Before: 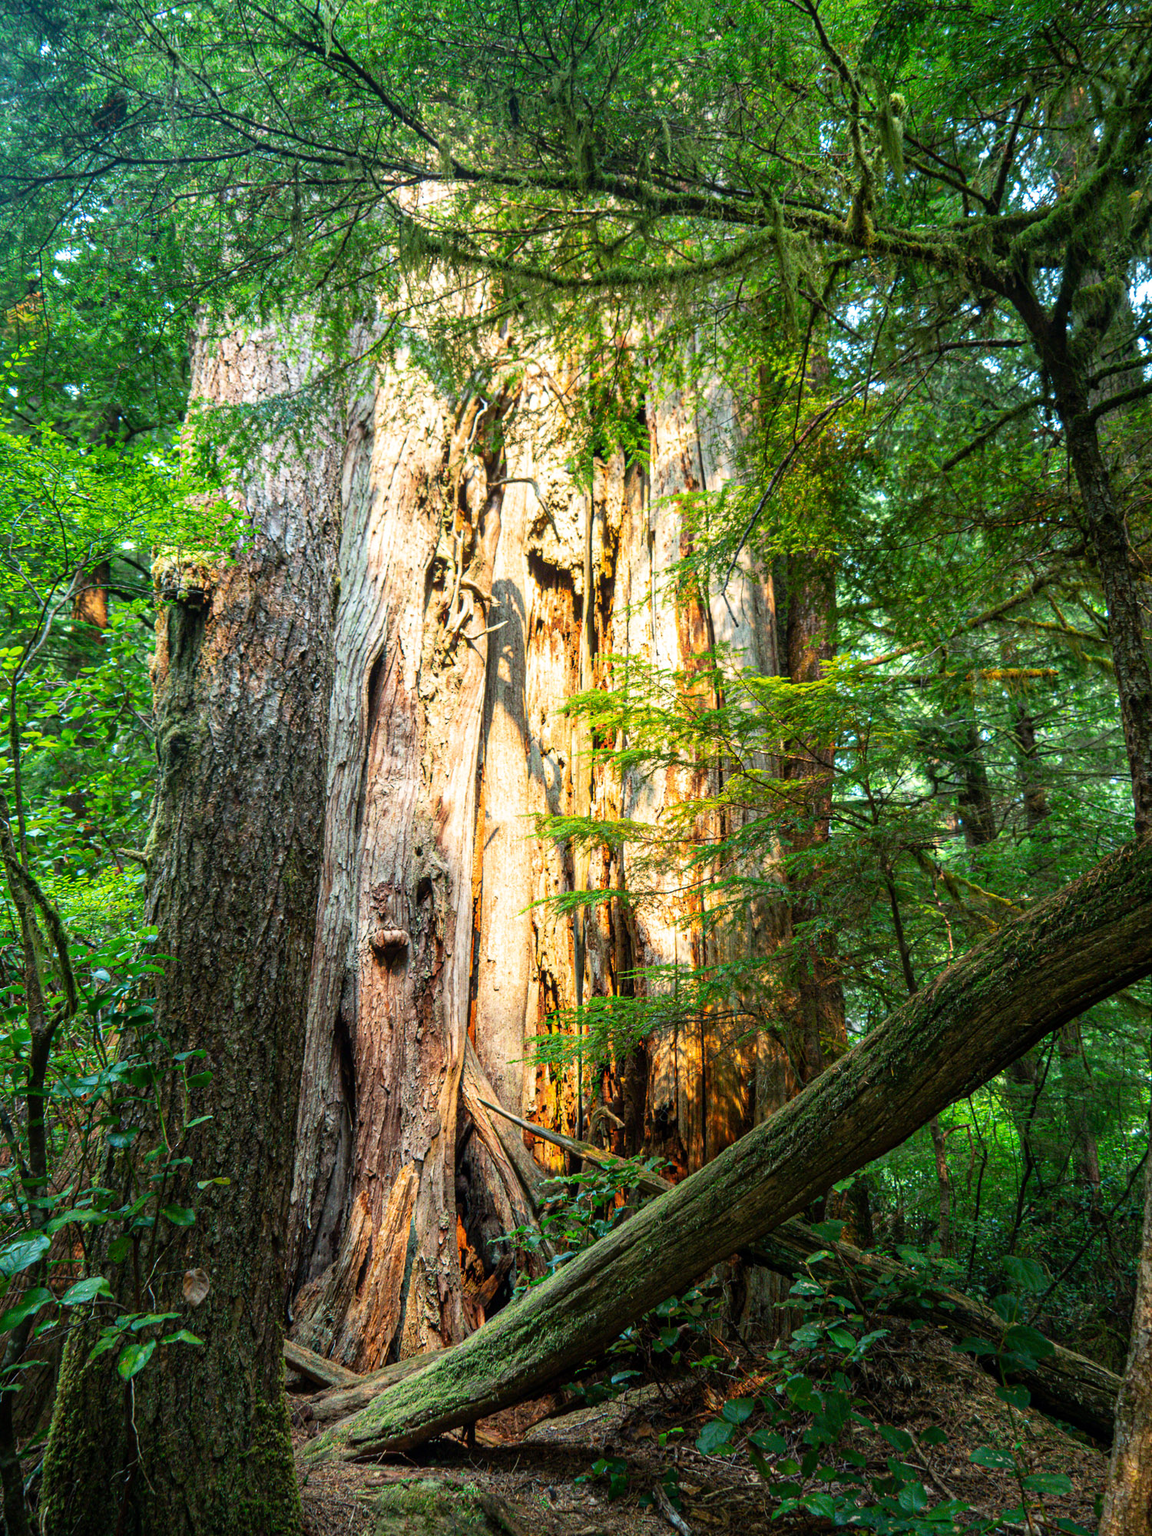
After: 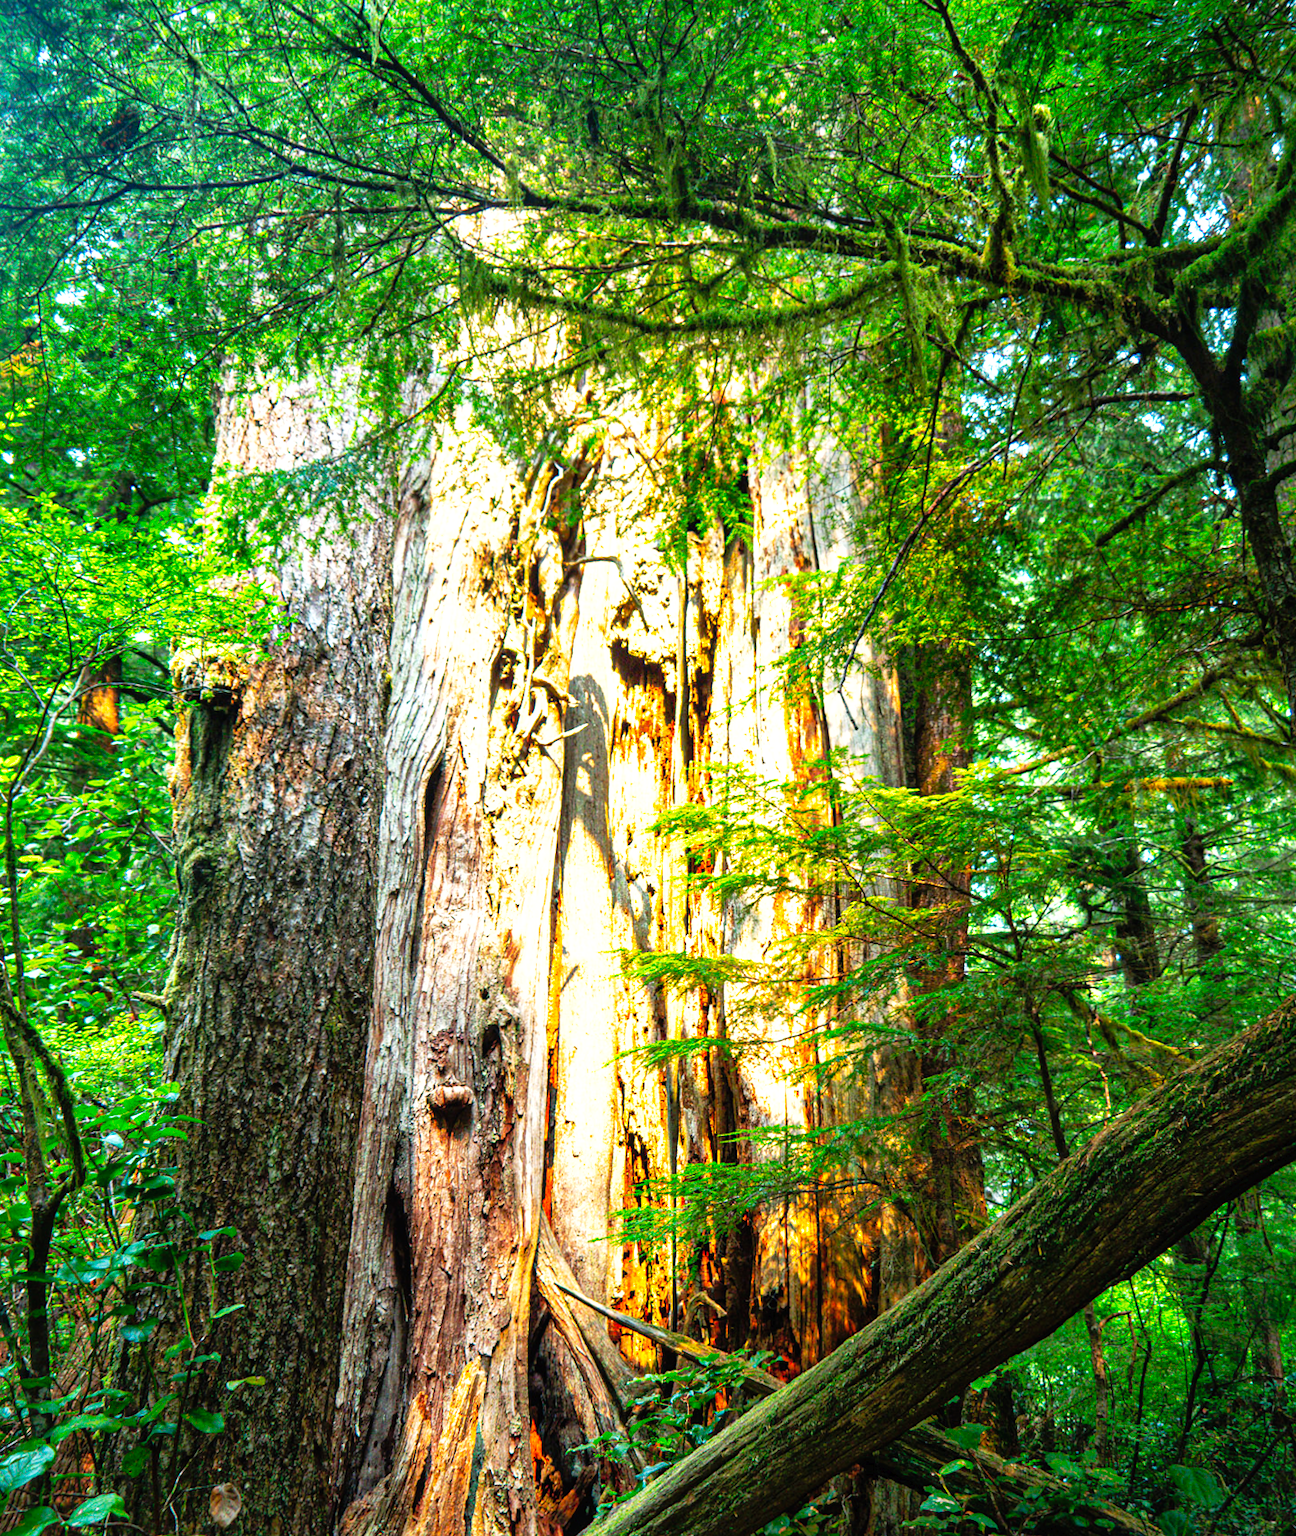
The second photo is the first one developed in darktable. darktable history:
shadows and highlights: on, module defaults
exposure: exposure 0.515 EV, compensate highlight preservation false
crop and rotate: angle 0.2°, left 0.275%, right 3.127%, bottom 14.18%
tone curve: curves: ch0 [(0, 0) (0.003, 0.008) (0.011, 0.008) (0.025, 0.011) (0.044, 0.017) (0.069, 0.026) (0.1, 0.039) (0.136, 0.054) (0.177, 0.093) (0.224, 0.15) (0.277, 0.21) (0.335, 0.285) (0.399, 0.366) (0.468, 0.462) (0.543, 0.564) (0.623, 0.679) (0.709, 0.79) (0.801, 0.883) (0.898, 0.95) (1, 1)], preserve colors none
